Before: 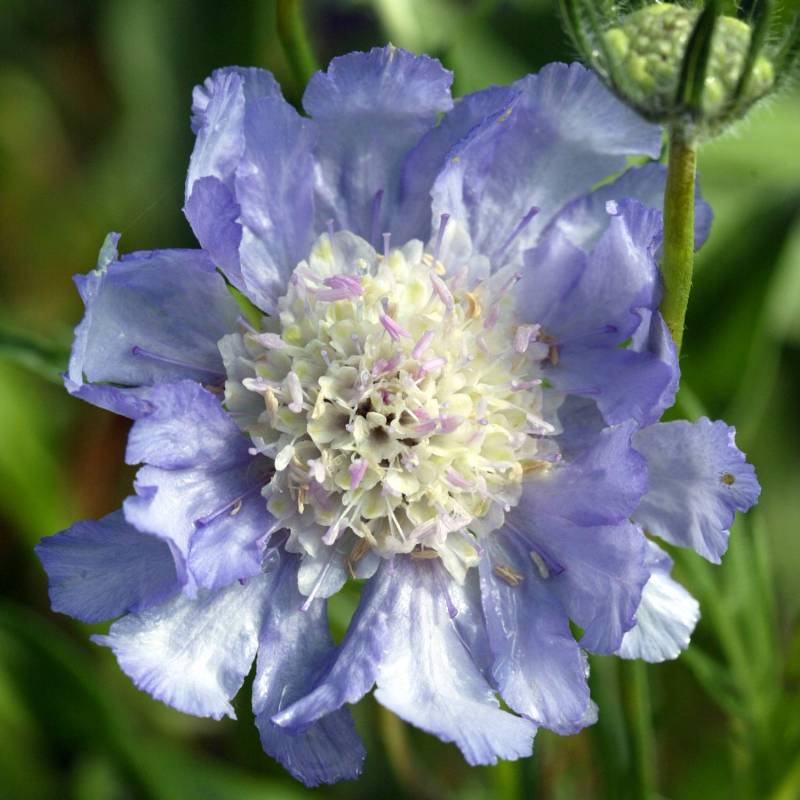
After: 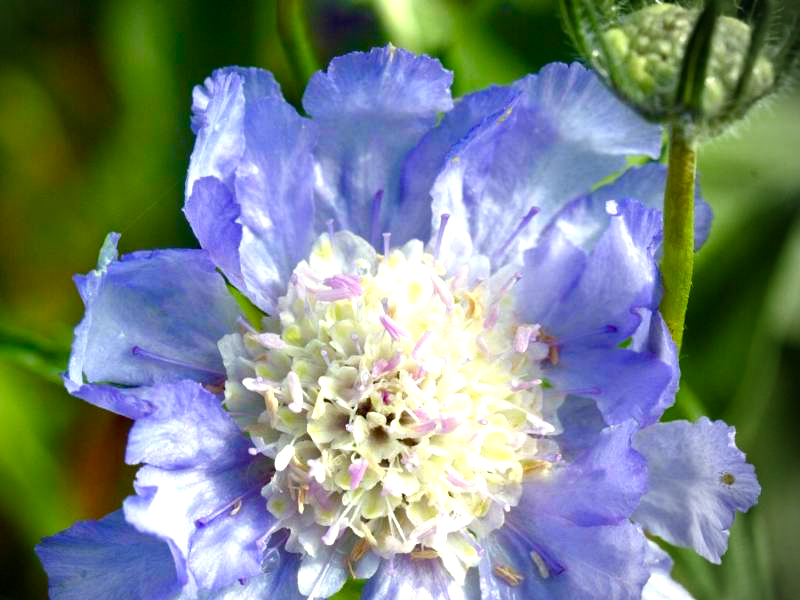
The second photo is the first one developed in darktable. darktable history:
contrast brightness saturation: contrast 0.04, saturation 0.07
vignetting: center (-0.15, 0.013)
crop: bottom 24.988%
color balance rgb: linear chroma grading › shadows -2.2%, linear chroma grading › highlights -15%, linear chroma grading › global chroma -10%, linear chroma grading › mid-tones -10%, perceptual saturation grading › global saturation 45%, perceptual saturation grading › highlights -50%, perceptual saturation grading › shadows 30%, perceptual brilliance grading › global brilliance 18%, global vibrance 45%
